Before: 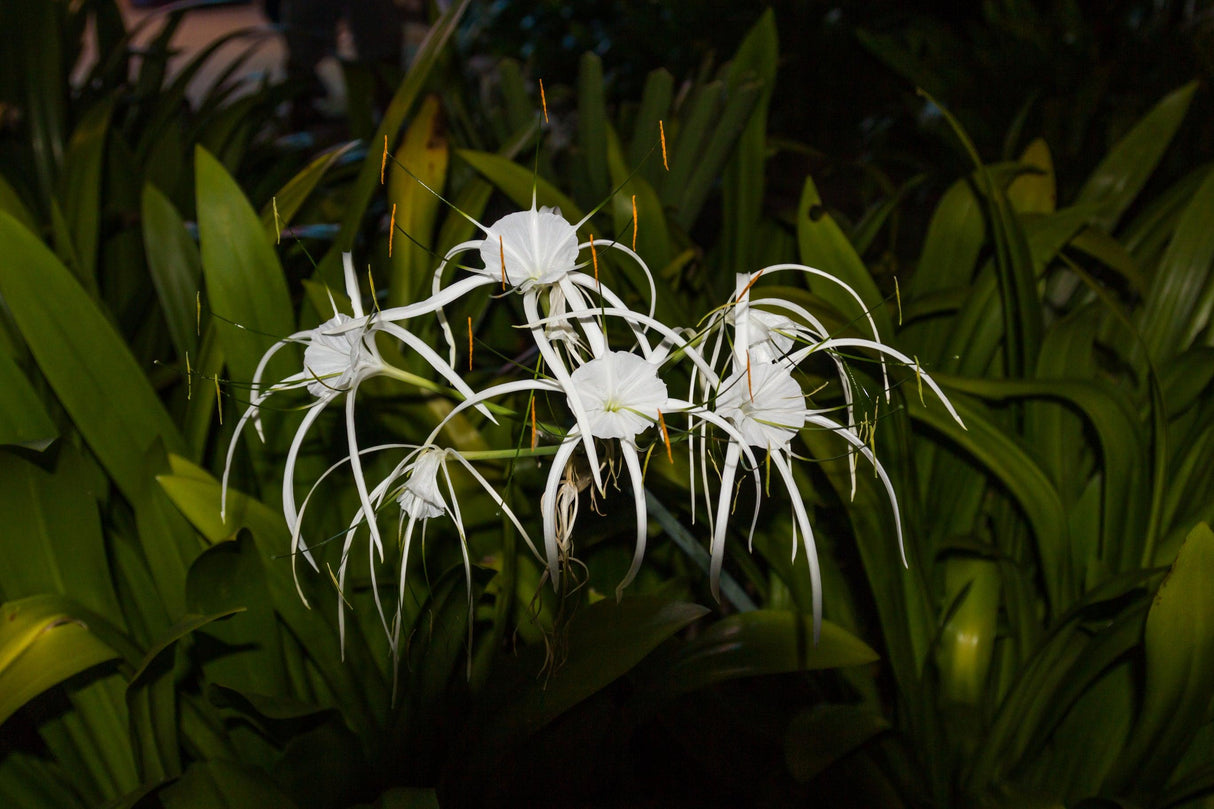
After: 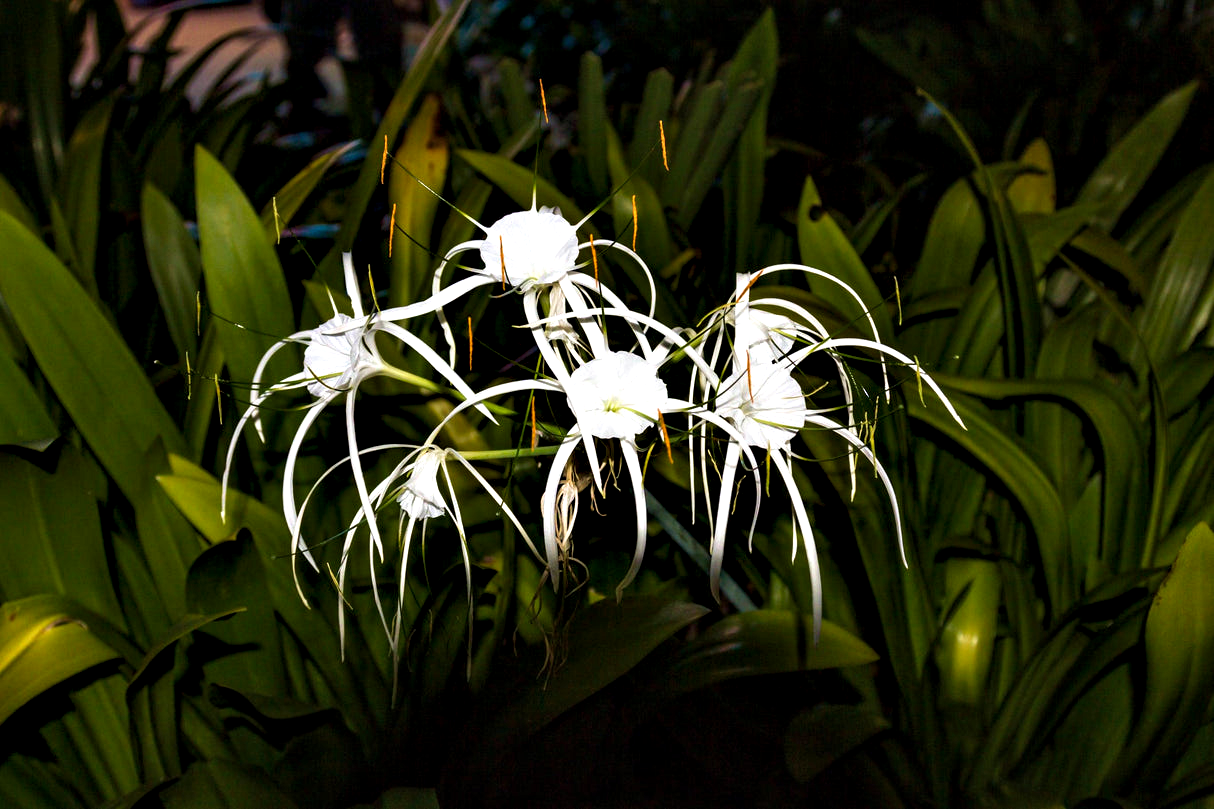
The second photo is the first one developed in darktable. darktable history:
color balance rgb: perceptual saturation grading › global saturation 0.984%, global vibrance 20%
contrast equalizer: octaves 7, y [[0.6 ×6], [0.55 ×6], [0 ×6], [0 ×6], [0 ×6]]
velvia: on, module defaults
